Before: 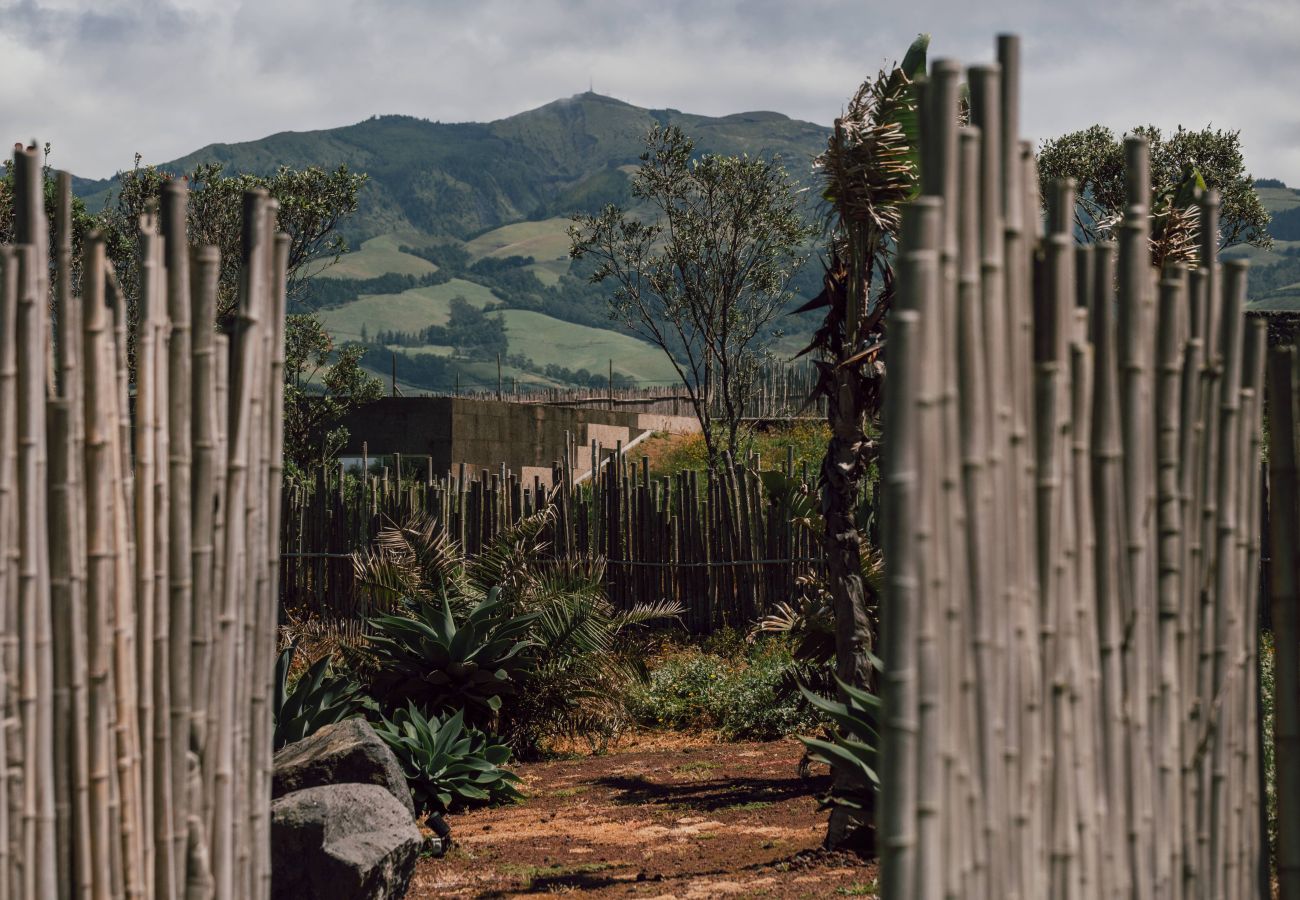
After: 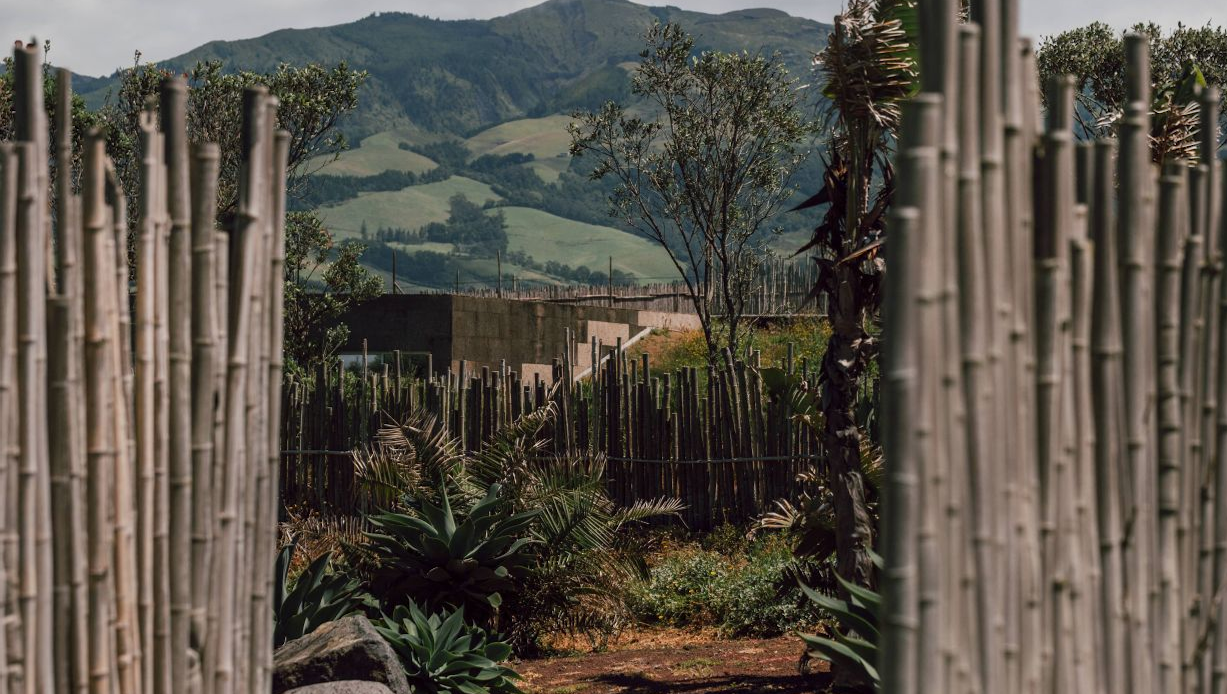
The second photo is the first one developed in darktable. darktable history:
tone equalizer: mask exposure compensation -0.492 EV
crop and rotate: angle 0.032°, top 11.517%, right 5.539%, bottom 11.29%
